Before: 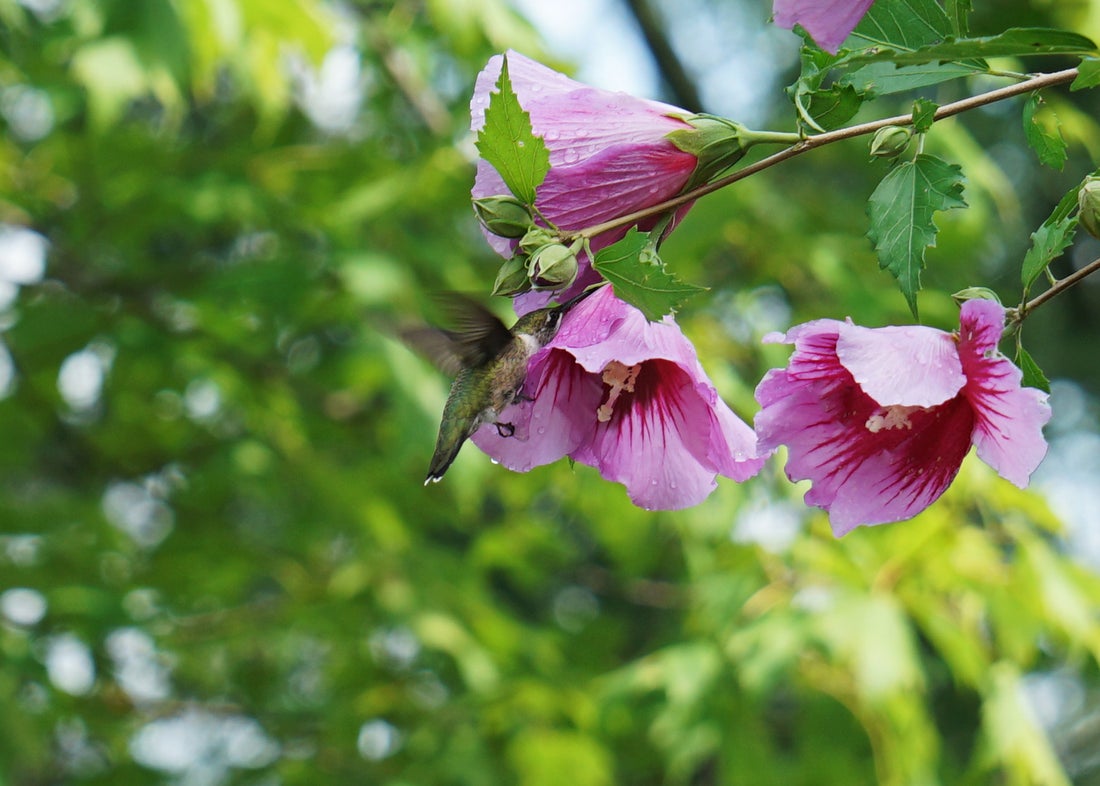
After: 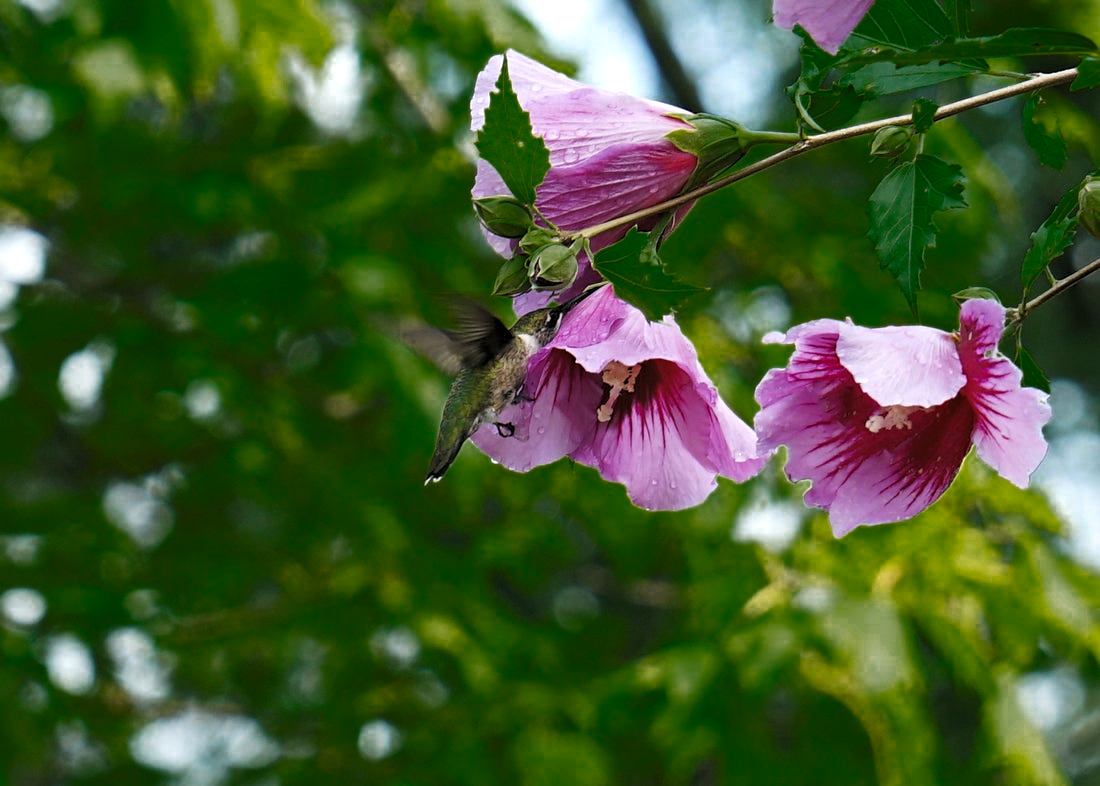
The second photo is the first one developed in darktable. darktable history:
color zones: curves: ch0 [(0.25, 0.5) (0.347, 0.092) (0.75, 0.5)]; ch1 [(0.25, 0.5) (0.33, 0.51) (0.75, 0.5)]
sharpen: amount 0.208
levels: levels [0.062, 0.494, 0.925]
